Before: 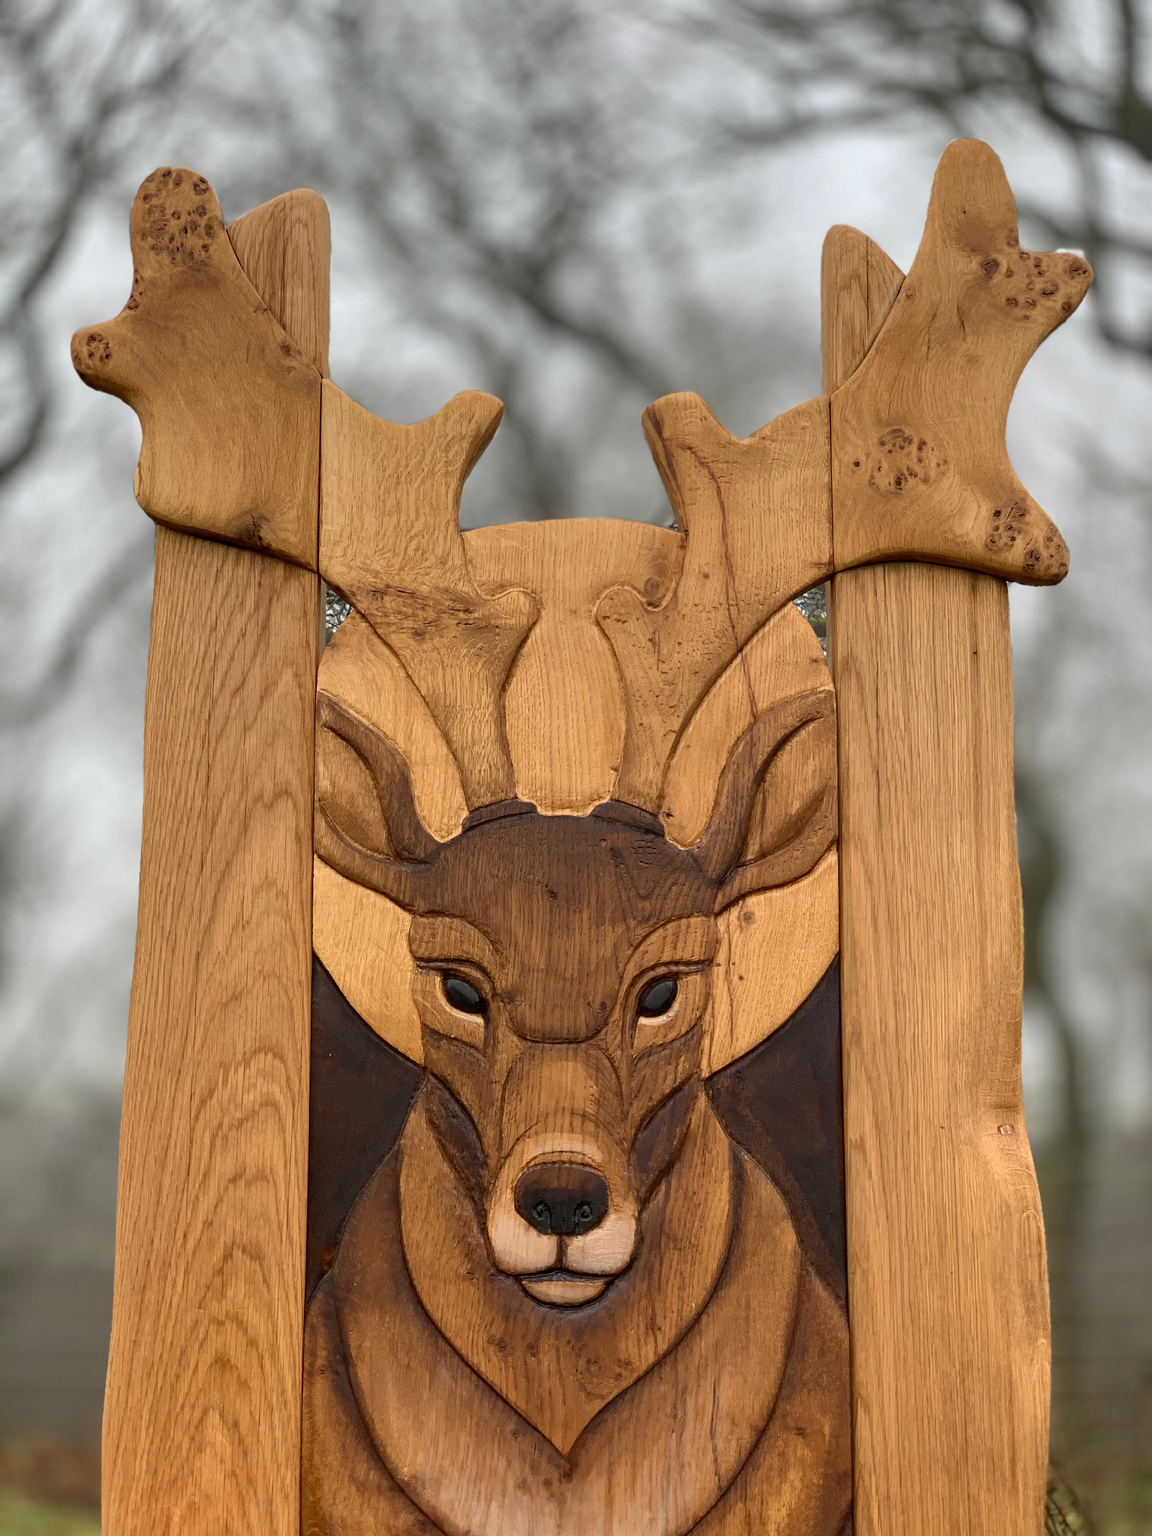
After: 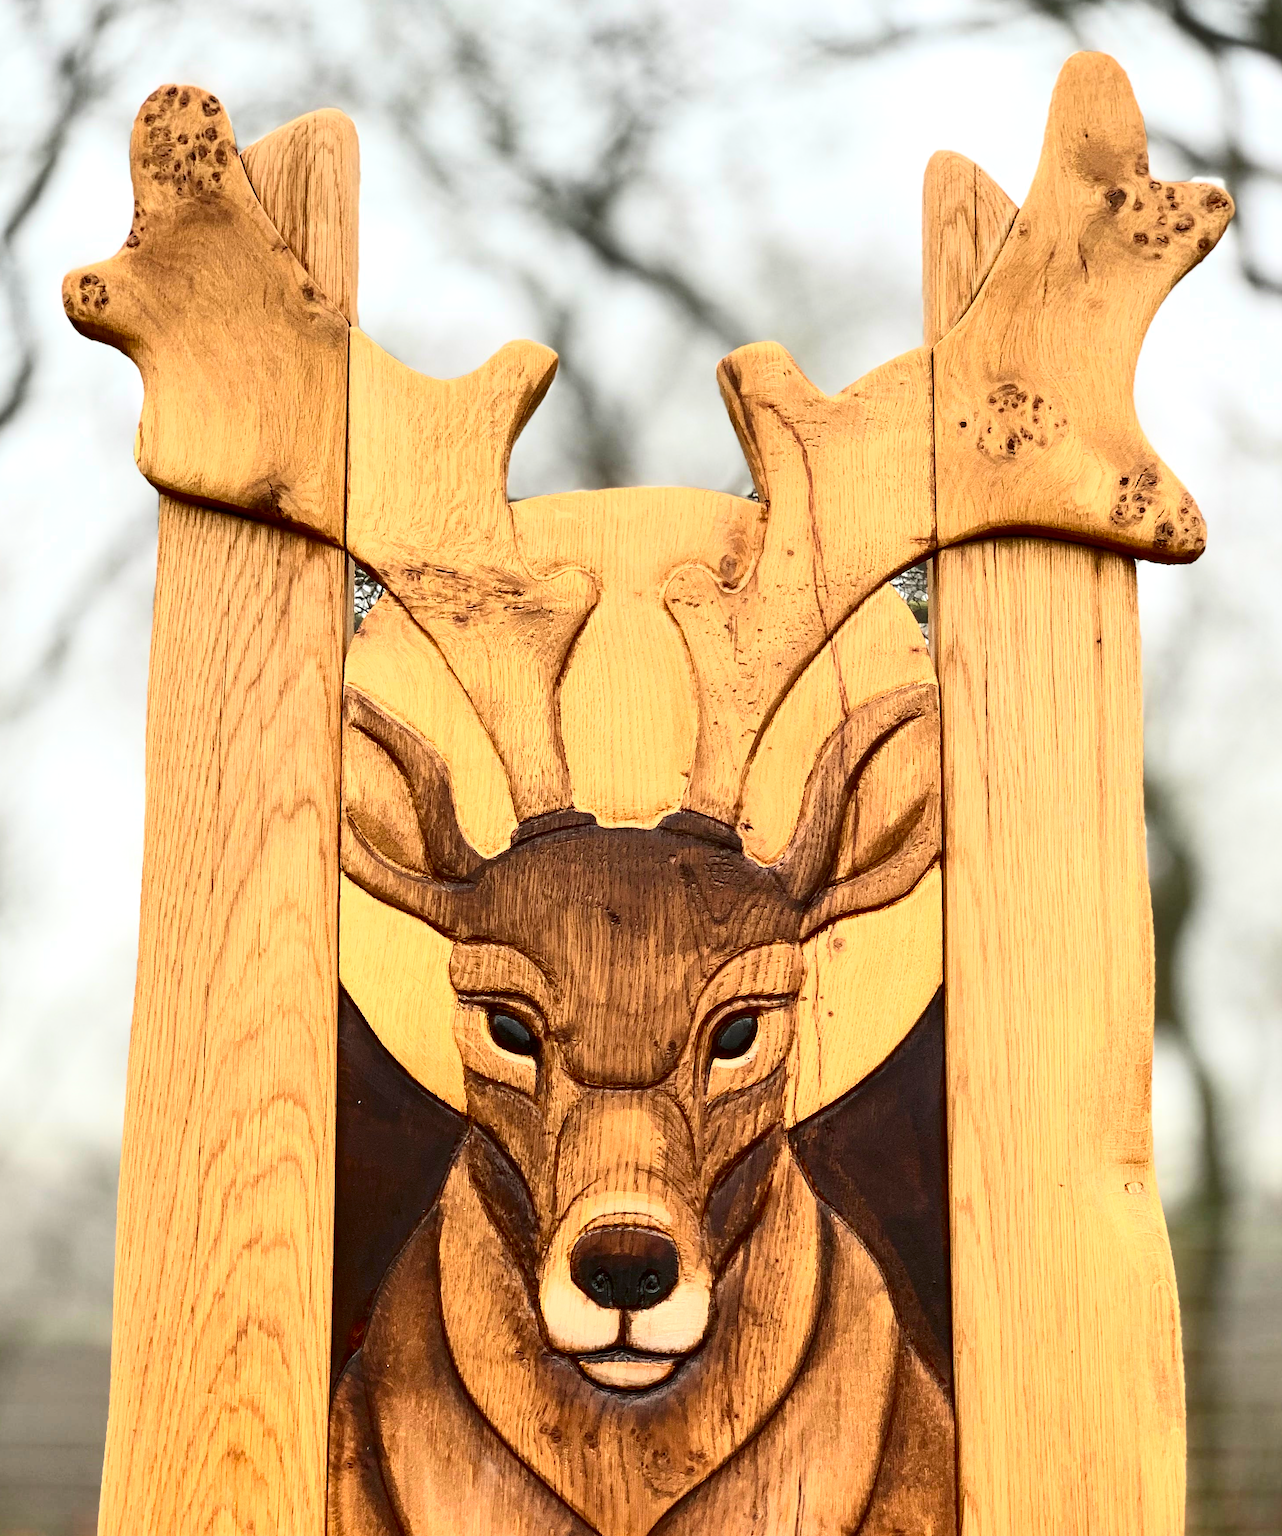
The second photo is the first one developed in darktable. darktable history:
contrast brightness saturation: contrast 0.4, brightness 0.05, saturation 0.25
crop: left 1.507%, top 6.147%, right 1.379%, bottom 6.637%
exposure: black level correction 0, exposure 0.7 EV, compensate exposure bias true, compensate highlight preservation false
